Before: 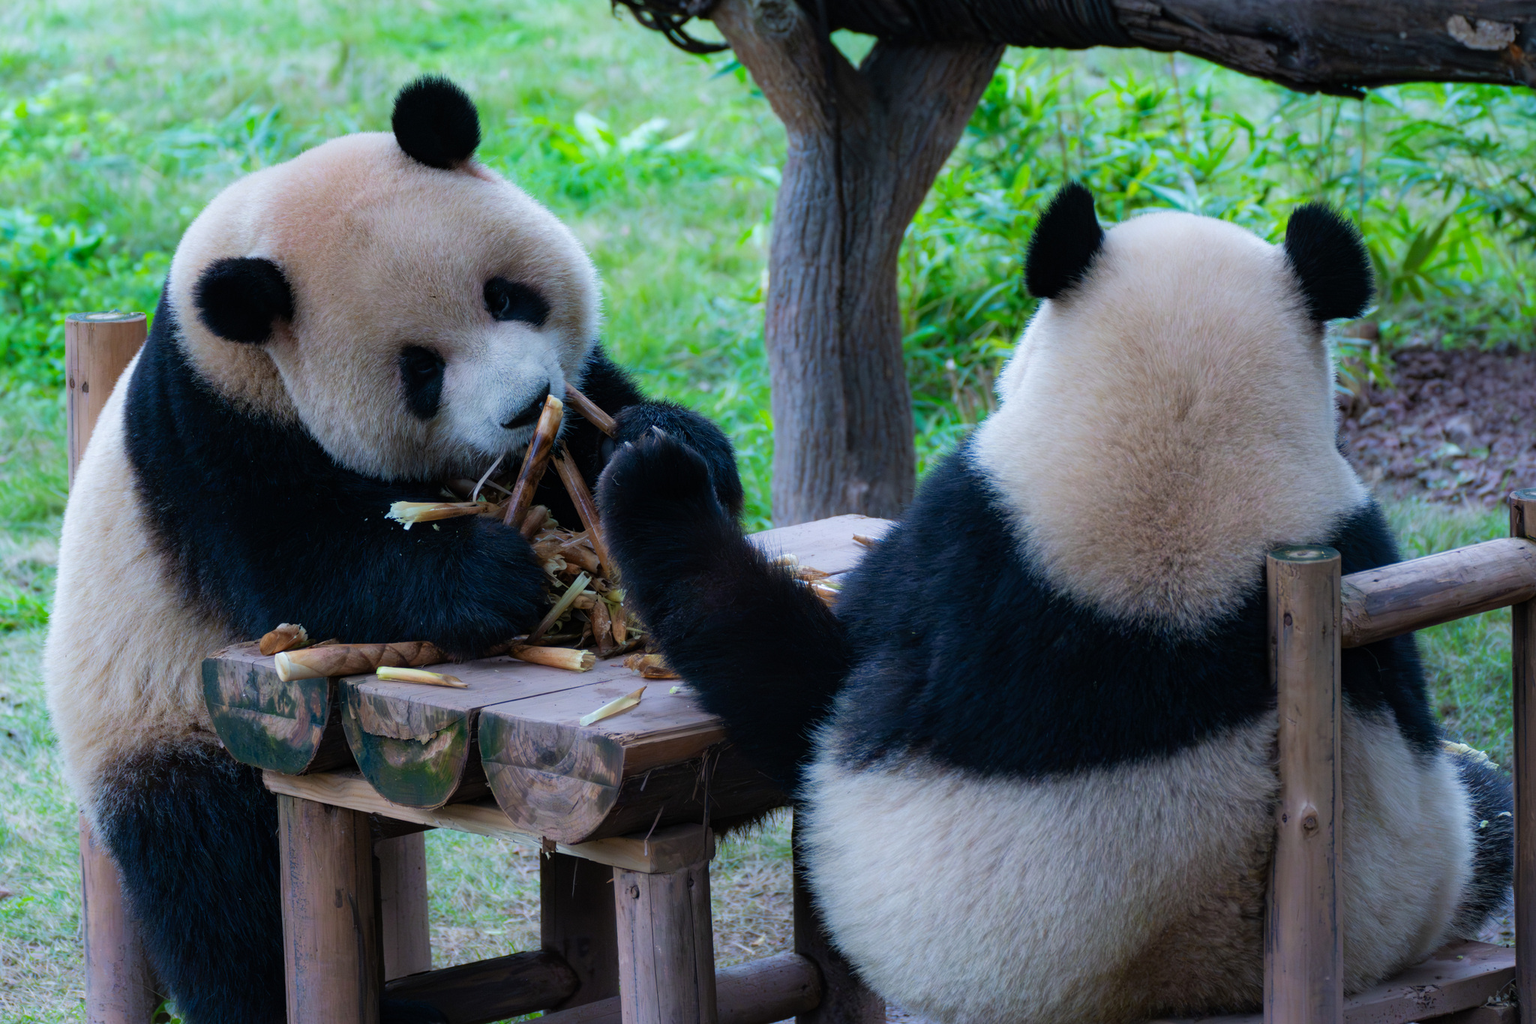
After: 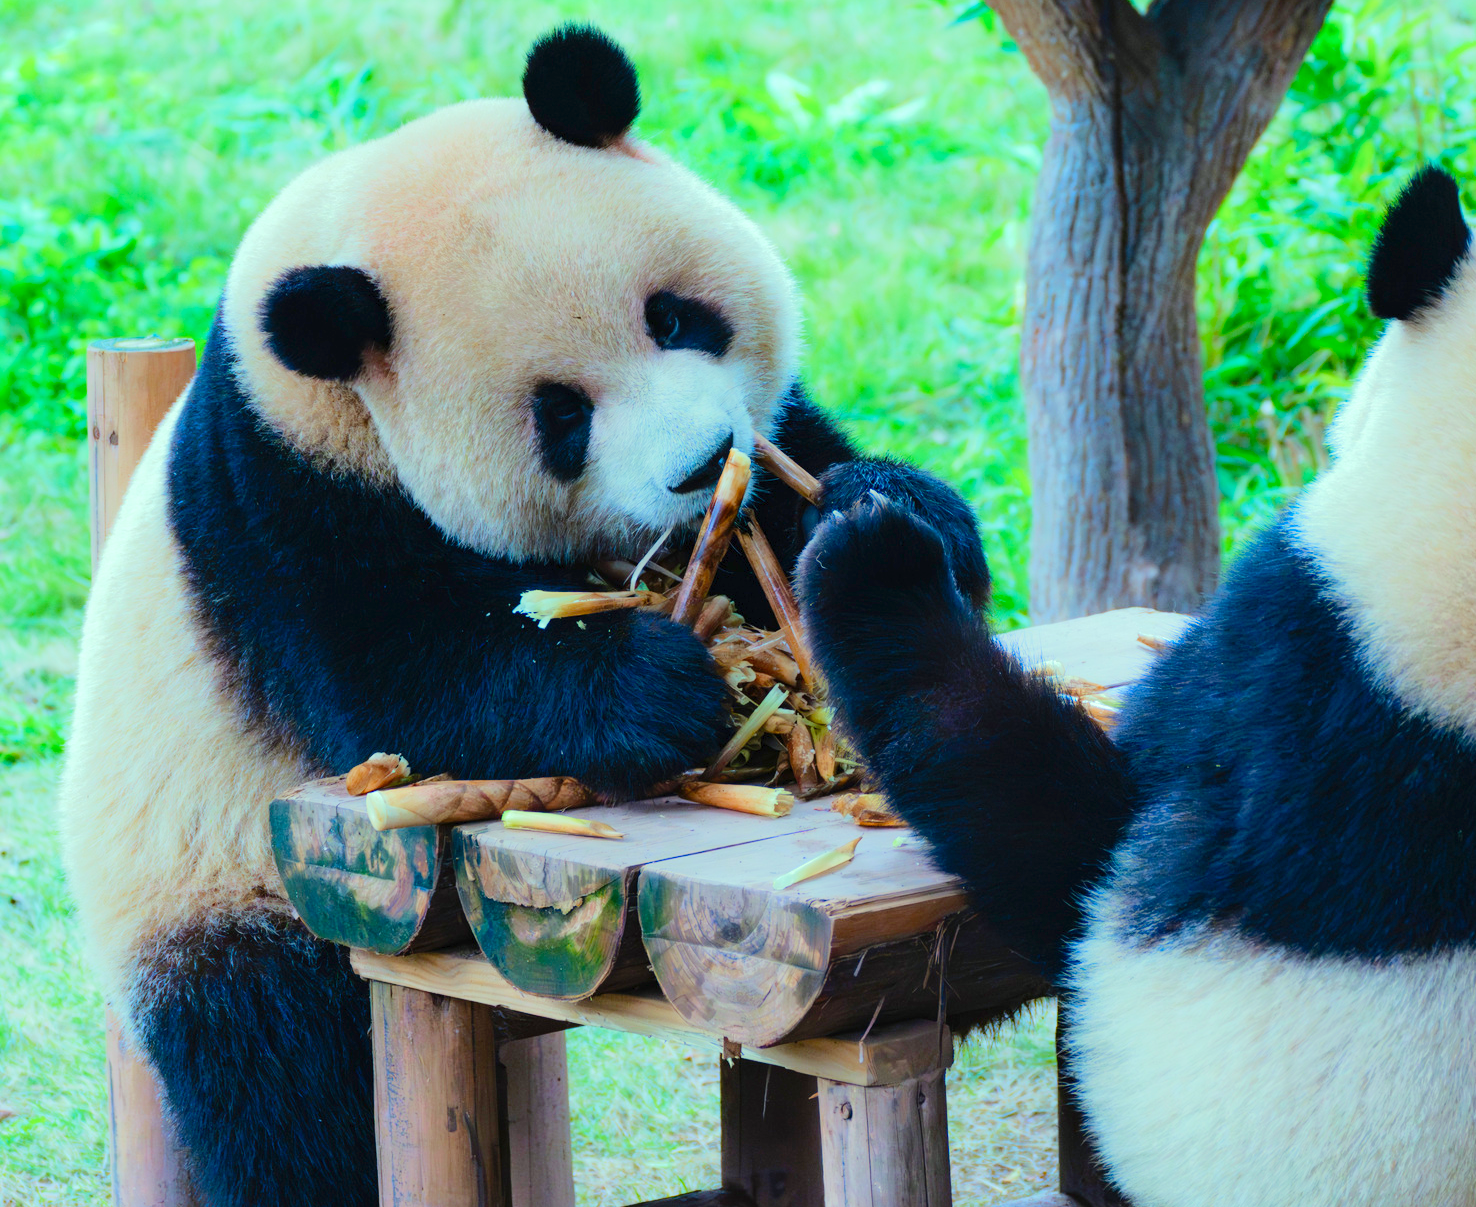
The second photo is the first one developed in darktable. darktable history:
crop: top 5.768%, right 27.888%, bottom 5.749%
color balance rgb: shadows lift › chroma 0.941%, shadows lift › hue 111.02°, highlights gain › luminance 15.663%, highlights gain › chroma 6.952%, highlights gain › hue 125.99°, perceptual saturation grading › global saturation 0.094%, perceptual saturation grading › highlights -19.705%, perceptual saturation grading › shadows 19.859%, global vibrance 20%
tone curve: curves: ch0 [(0, 0) (0.003, 0.021) (0.011, 0.033) (0.025, 0.059) (0.044, 0.097) (0.069, 0.141) (0.1, 0.186) (0.136, 0.237) (0.177, 0.298) (0.224, 0.378) (0.277, 0.47) (0.335, 0.542) (0.399, 0.605) (0.468, 0.678) (0.543, 0.724) (0.623, 0.787) (0.709, 0.829) (0.801, 0.875) (0.898, 0.912) (1, 1)], color space Lab, linked channels, preserve colors none
